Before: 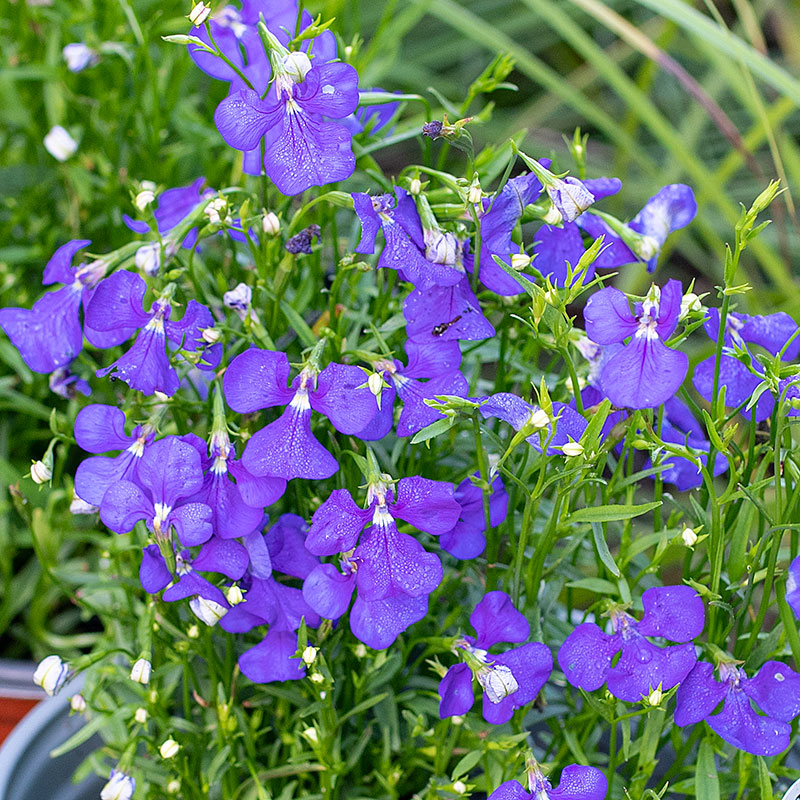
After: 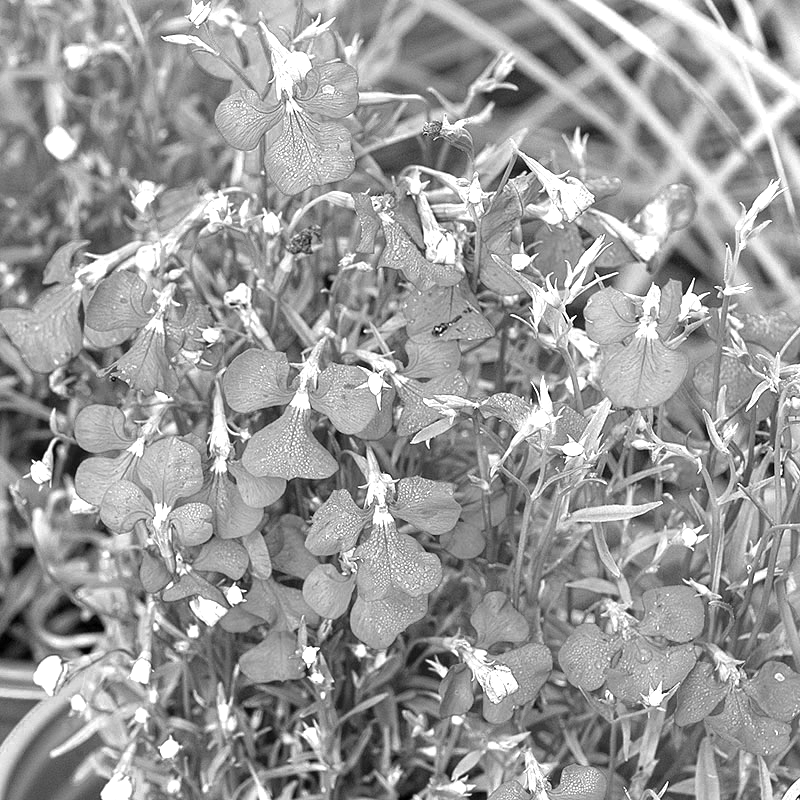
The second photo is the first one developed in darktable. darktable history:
color zones: curves: ch0 [(0.002, 0.593) (0.143, 0.417) (0.285, 0.541) (0.455, 0.289) (0.608, 0.327) (0.727, 0.283) (0.869, 0.571) (1, 0.603)]; ch1 [(0, 0) (0.143, 0) (0.286, 0) (0.429, 0) (0.571, 0) (0.714, 0) (0.857, 0)]
exposure: exposure 0.951 EV, compensate highlight preservation false
